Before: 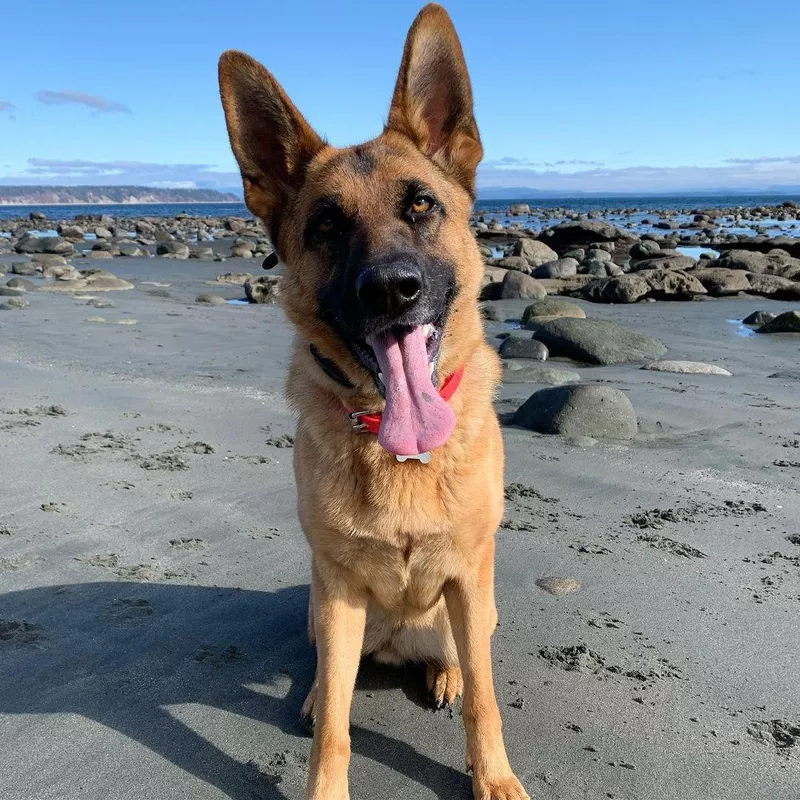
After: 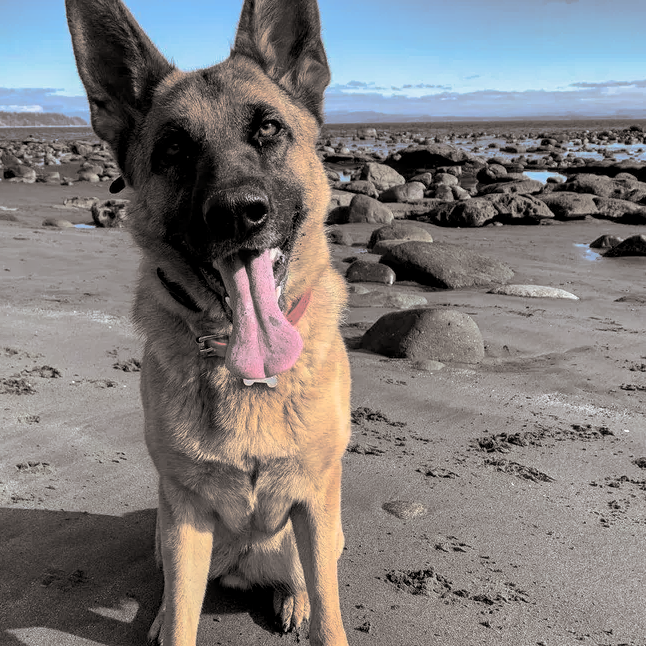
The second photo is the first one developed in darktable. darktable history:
crop: left 19.159%, top 9.58%, bottom 9.58%
shadows and highlights: shadows 20.91, highlights -82.73, soften with gaussian
local contrast: on, module defaults
split-toning: shadows › hue 26°, shadows › saturation 0.09, highlights › hue 40°, highlights › saturation 0.18, balance -63, compress 0%
